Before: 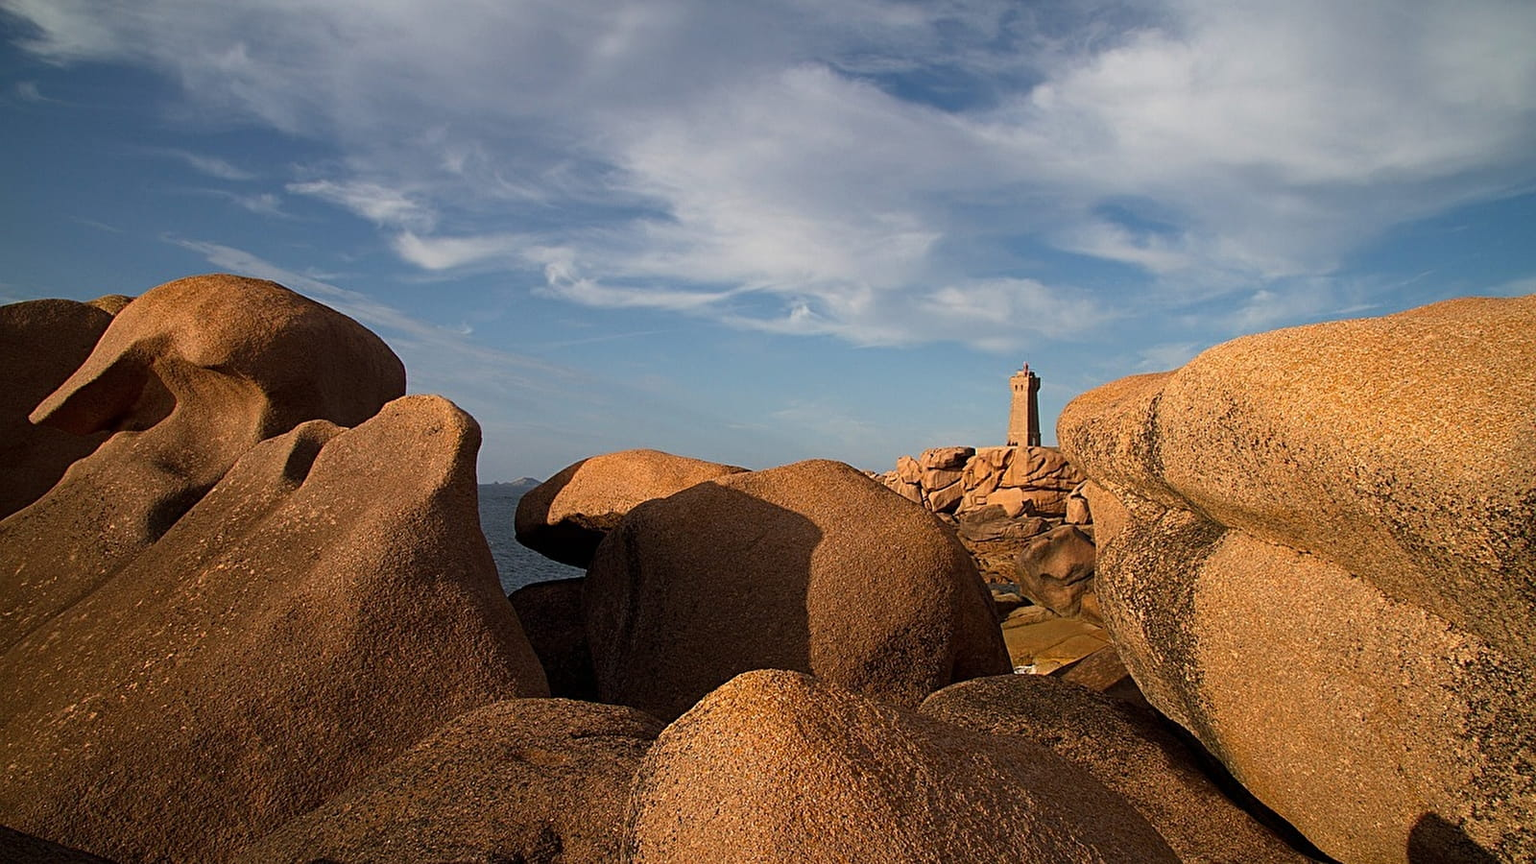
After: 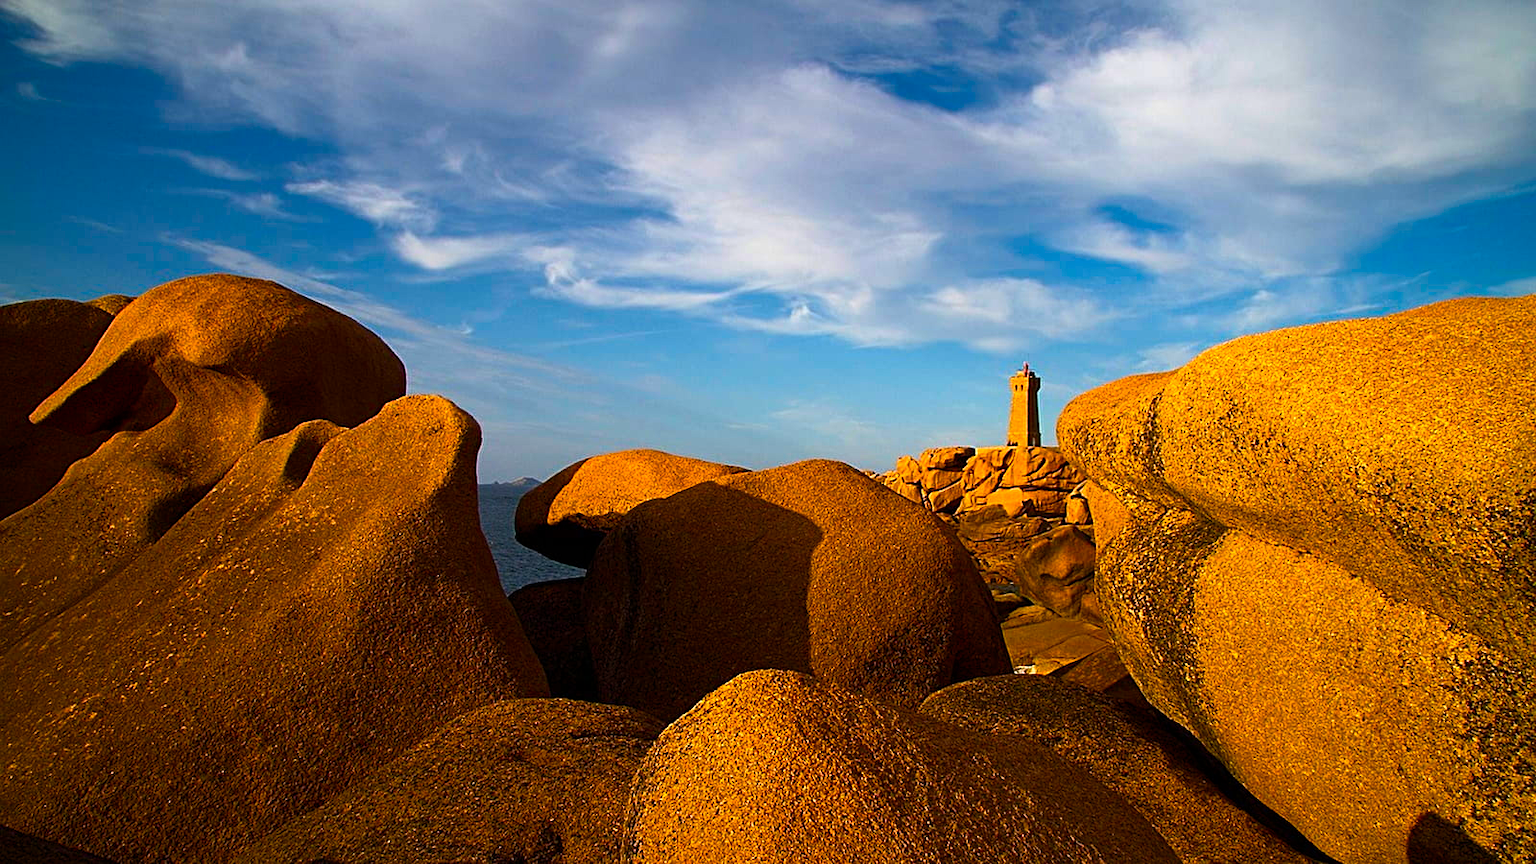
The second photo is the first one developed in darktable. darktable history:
color balance rgb: linear chroma grading › global chroma 9%, perceptual saturation grading › global saturation 36%, perceptual saturation grading › shadows 35%, perceptual brilliance grading › global brilliance 15%, perceptual brilliance grading › shadows -35%, global vibrance 15%
contrast brightness saturation: contrast 0.08, saturation 0.2
